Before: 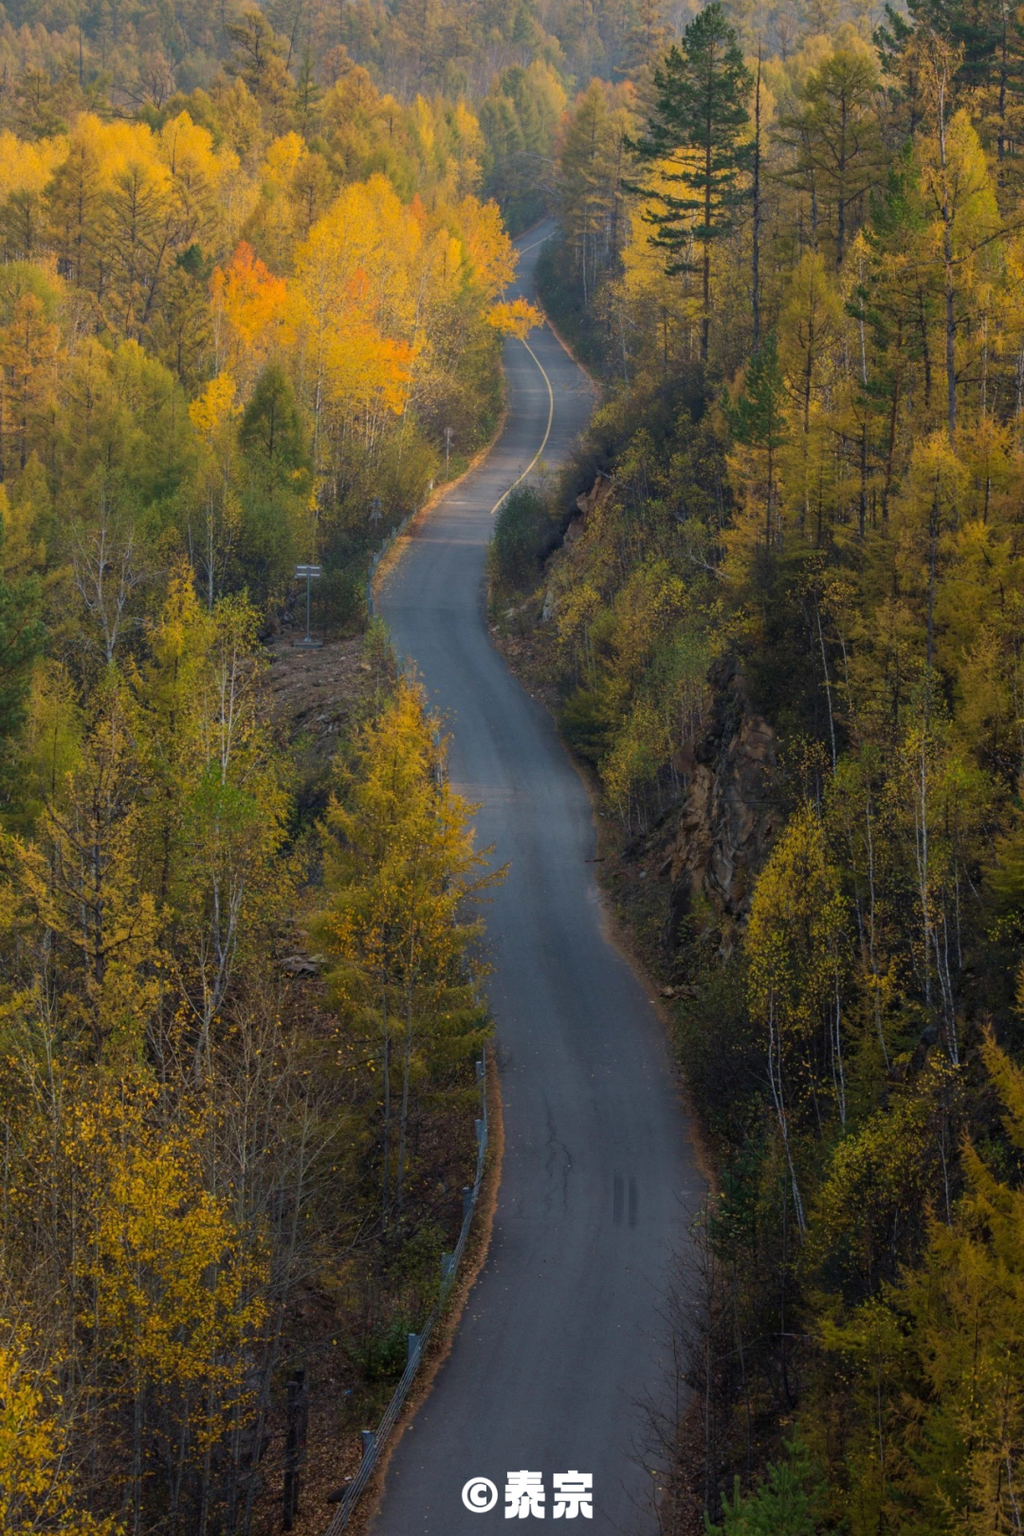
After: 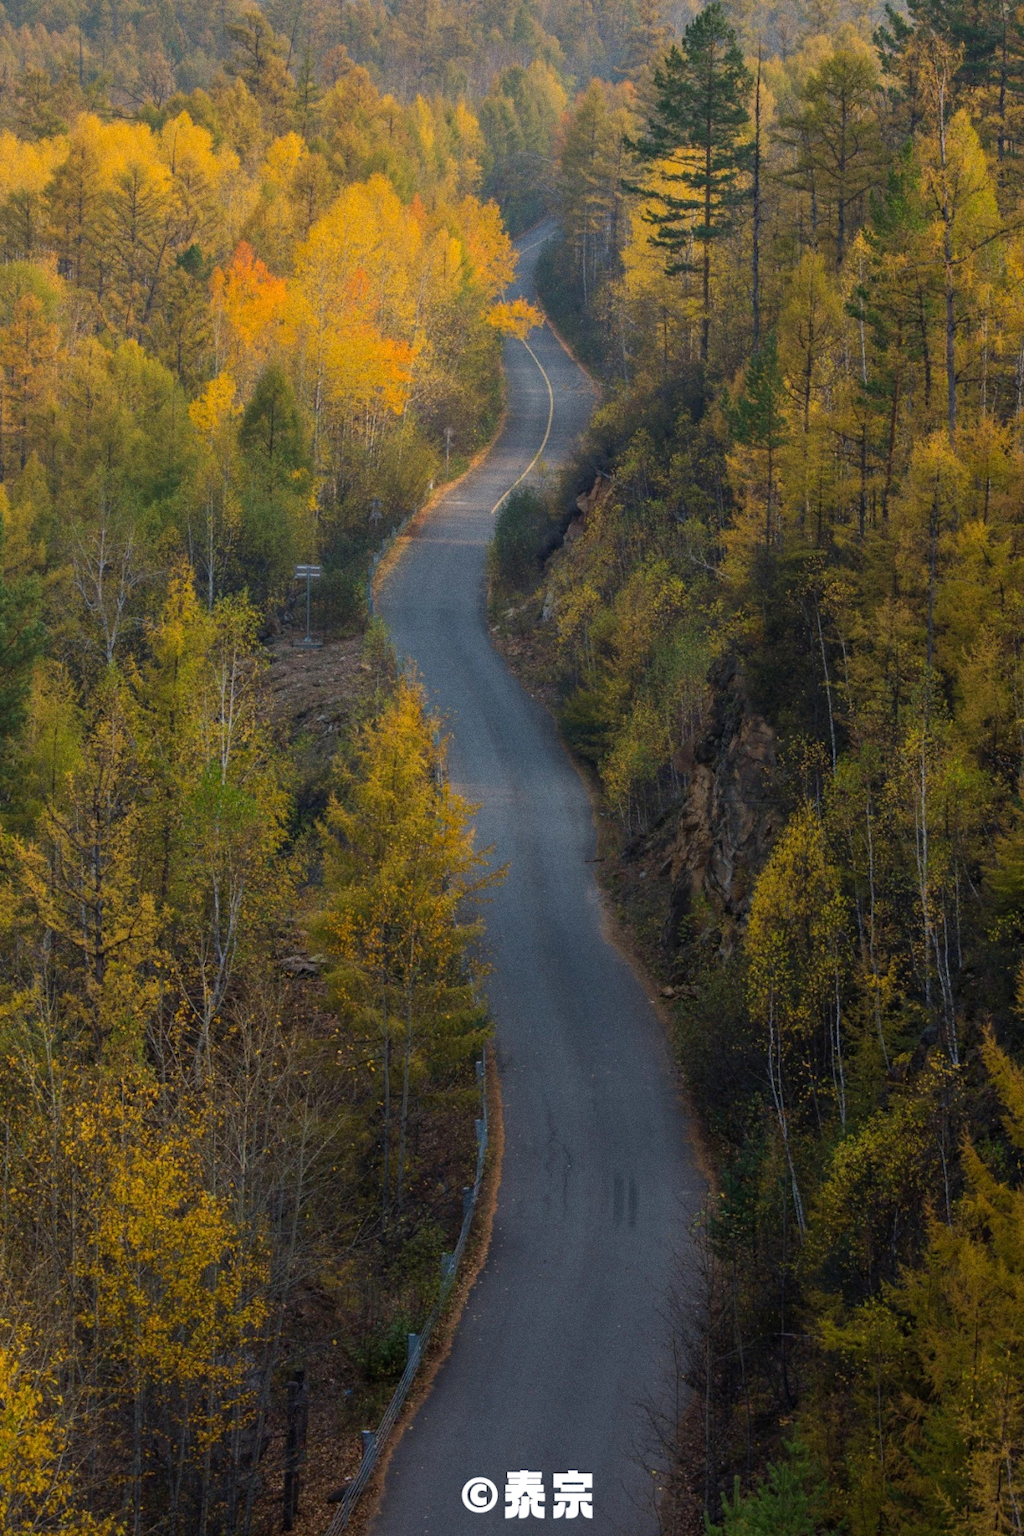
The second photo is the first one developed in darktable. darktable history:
grain: coarseness 0.09 ISO
